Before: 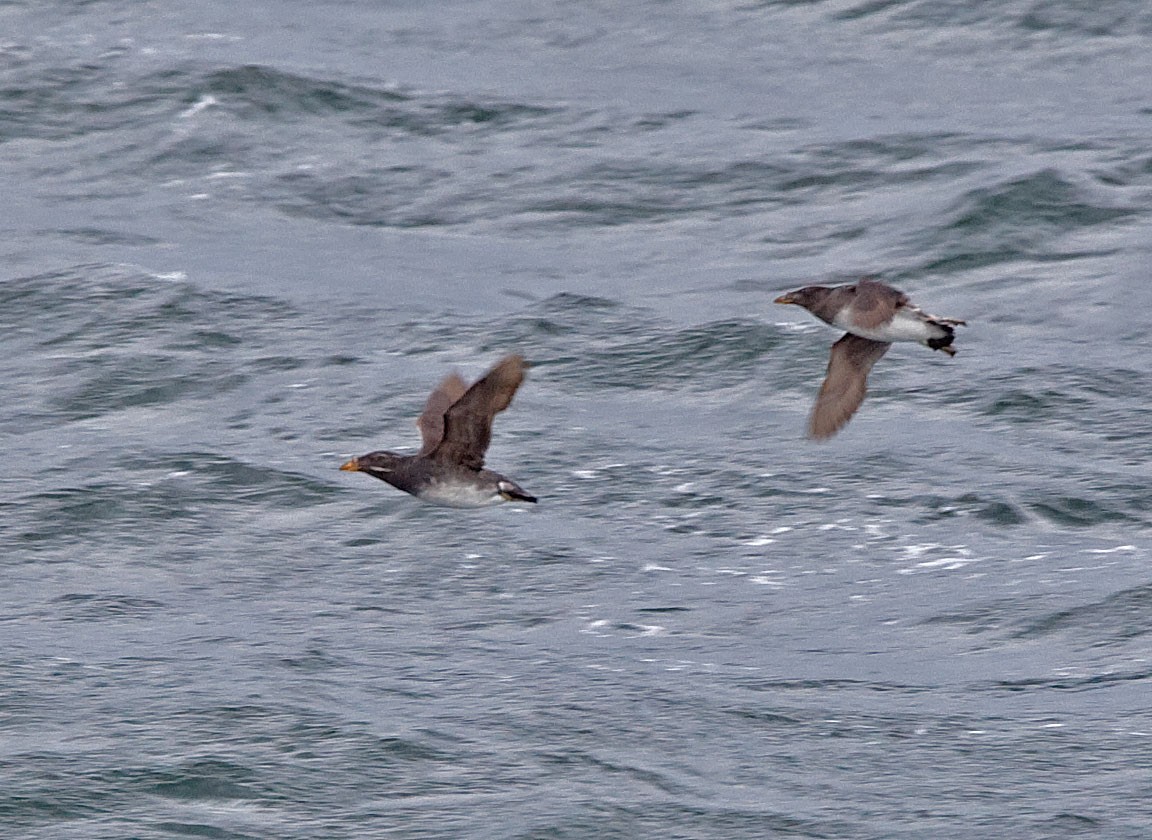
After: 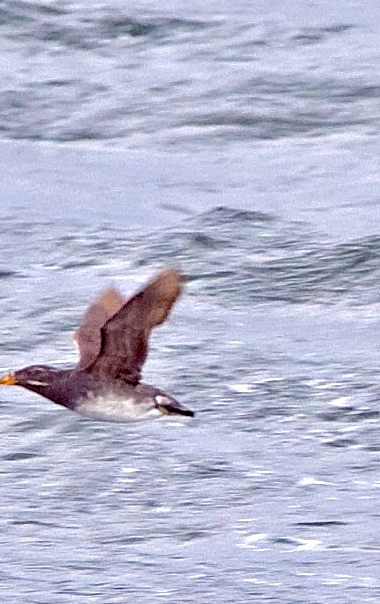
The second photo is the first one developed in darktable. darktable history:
color balance rgb: shadows lift › luminance -21.588%, shadows lift › chroma 6.696%, shadows lift › hue 270.13°, global offset › luminance -0.228%, global offset › chroma 0.267%, white fulcrum 0.094 EV, linear chroma grading › global chroma -0.4%, perceptual saturation grading › global saturation 25.848%
exposure: exposure 0.949 EV, compensate highlight preservation false
crop and rotate: left 29.793%, top 10.324%, right 37.14%, bottom 17.669%
